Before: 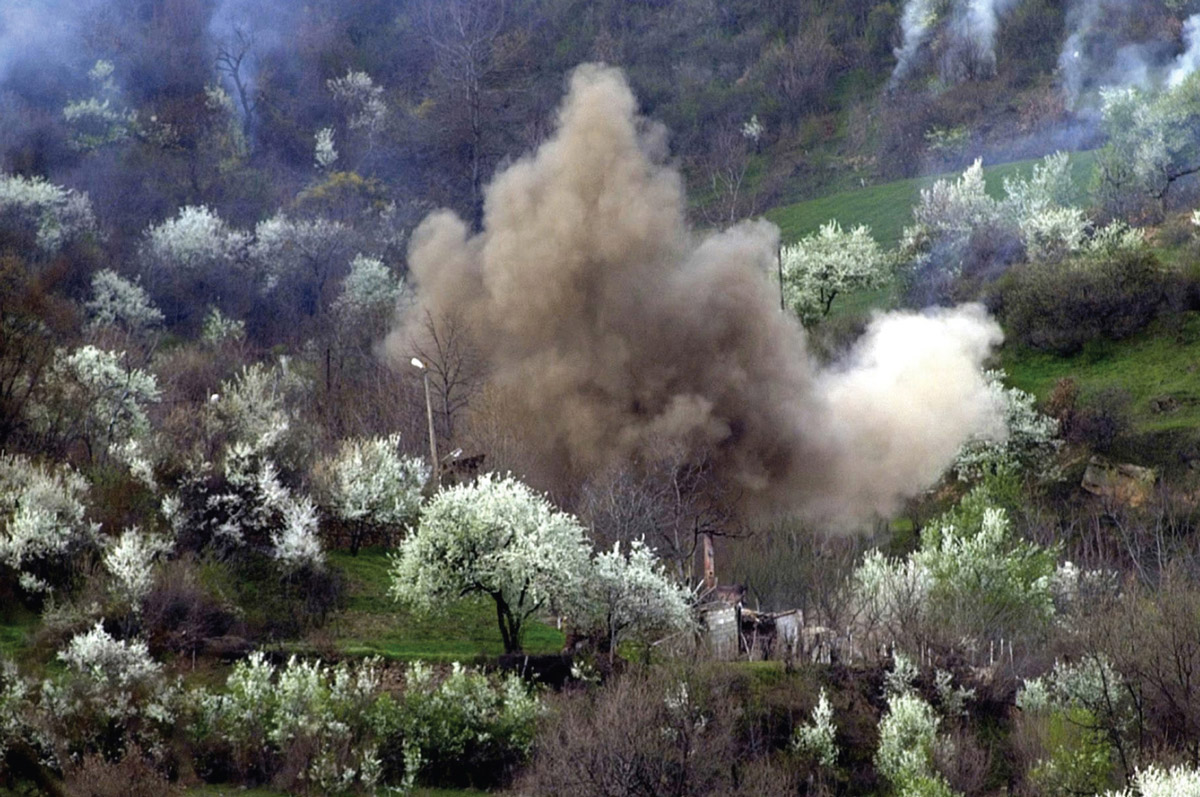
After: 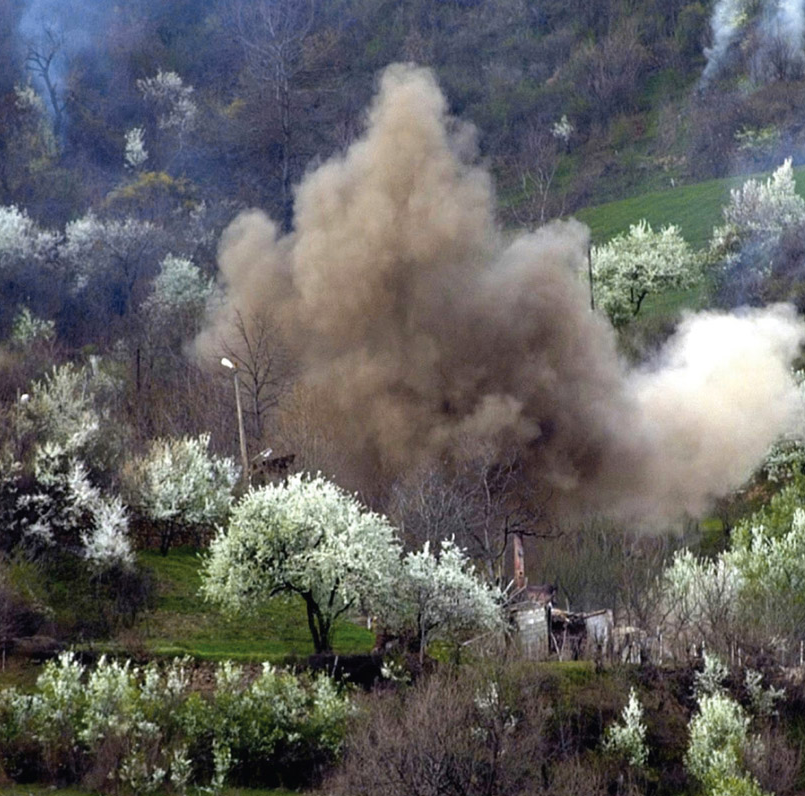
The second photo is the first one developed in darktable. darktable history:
color zones: curves: ch1 [(0.239, 0.552) (0.75, 0.5)]; ch2 [(0.25, 0.462) (0.749, 0.457)]
crop and rotate: left 15.862%, right 16.975%
